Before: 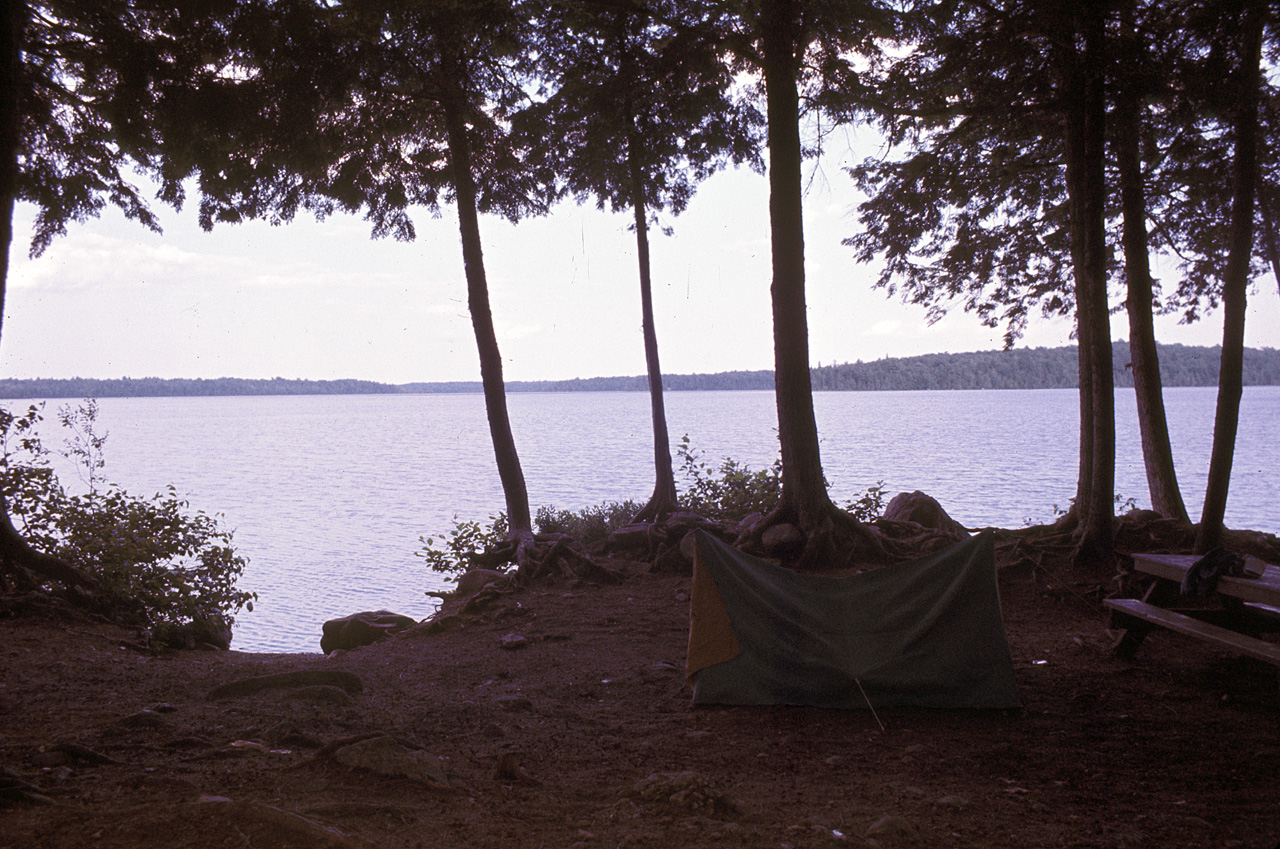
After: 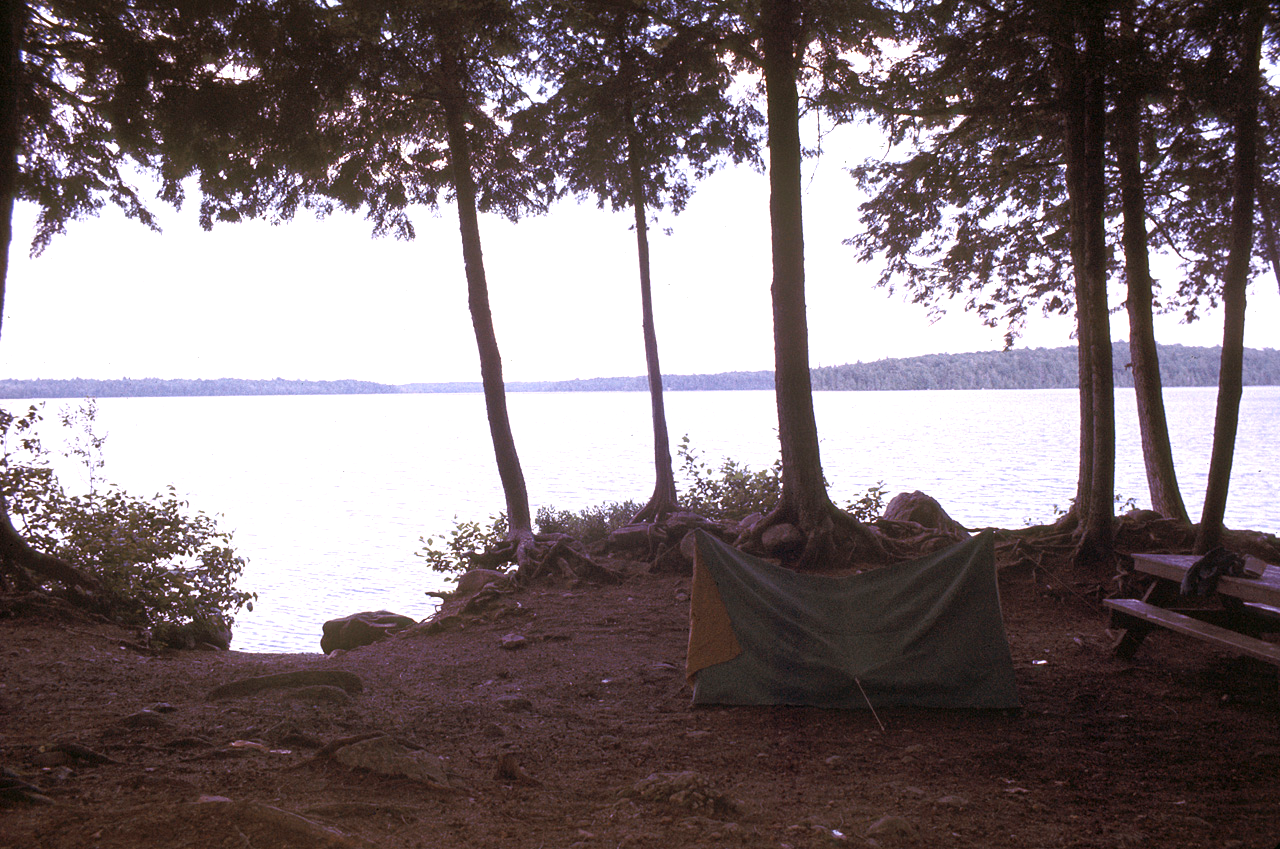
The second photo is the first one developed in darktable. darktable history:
exposure: exposure 0.935 EV, compensate highlight preservation false
